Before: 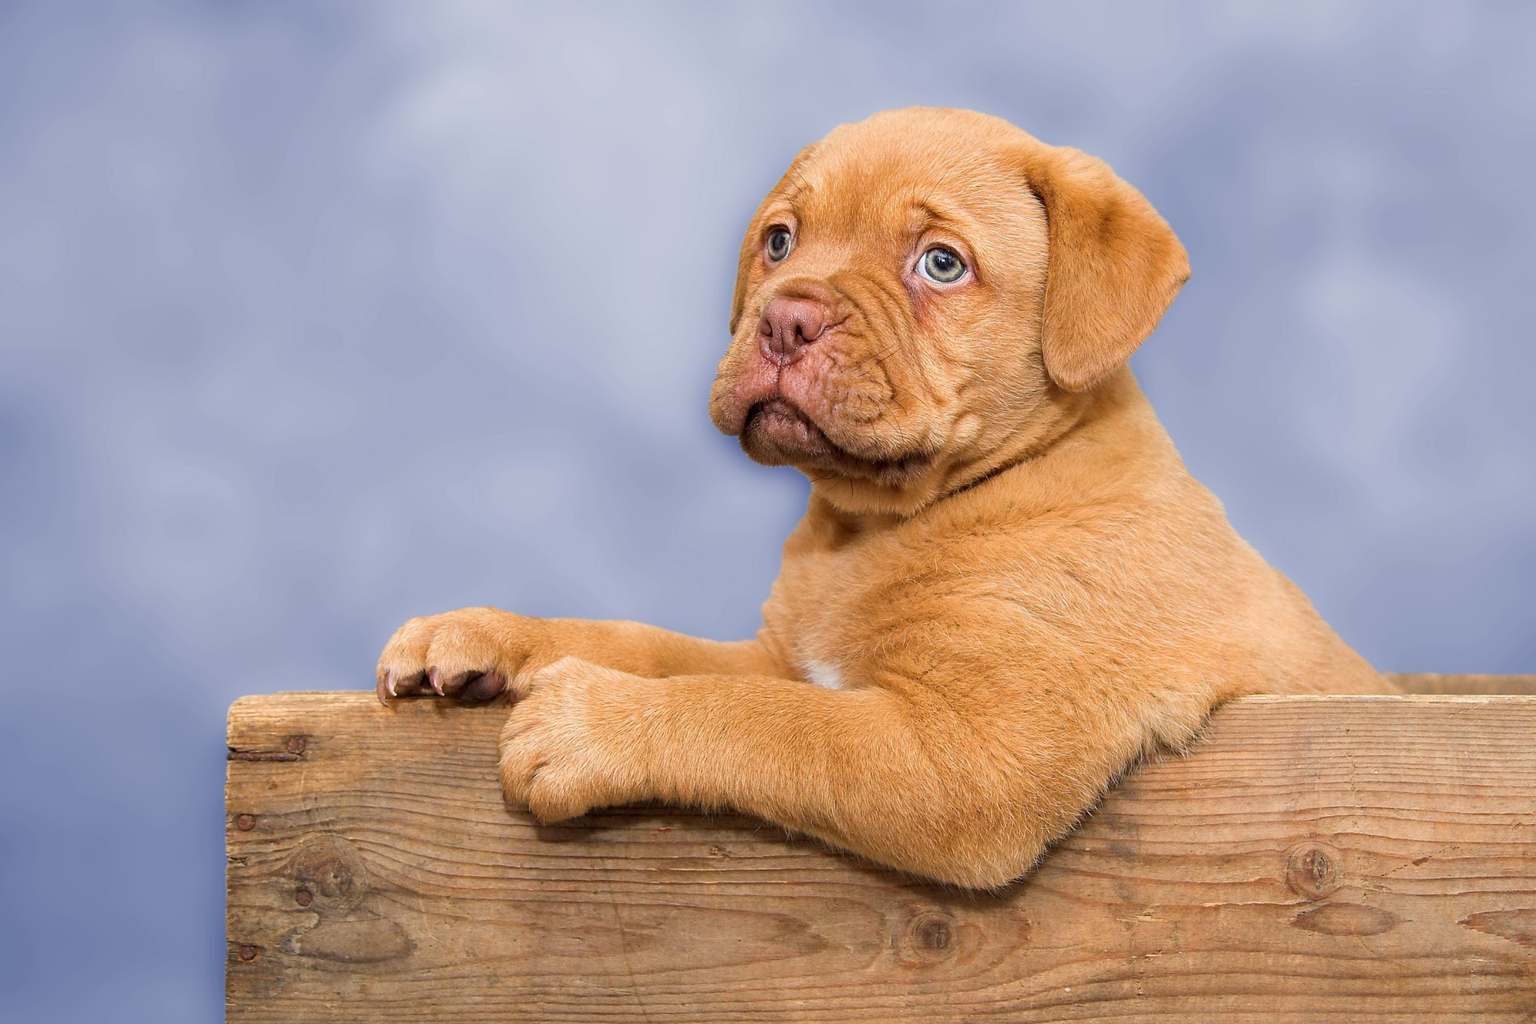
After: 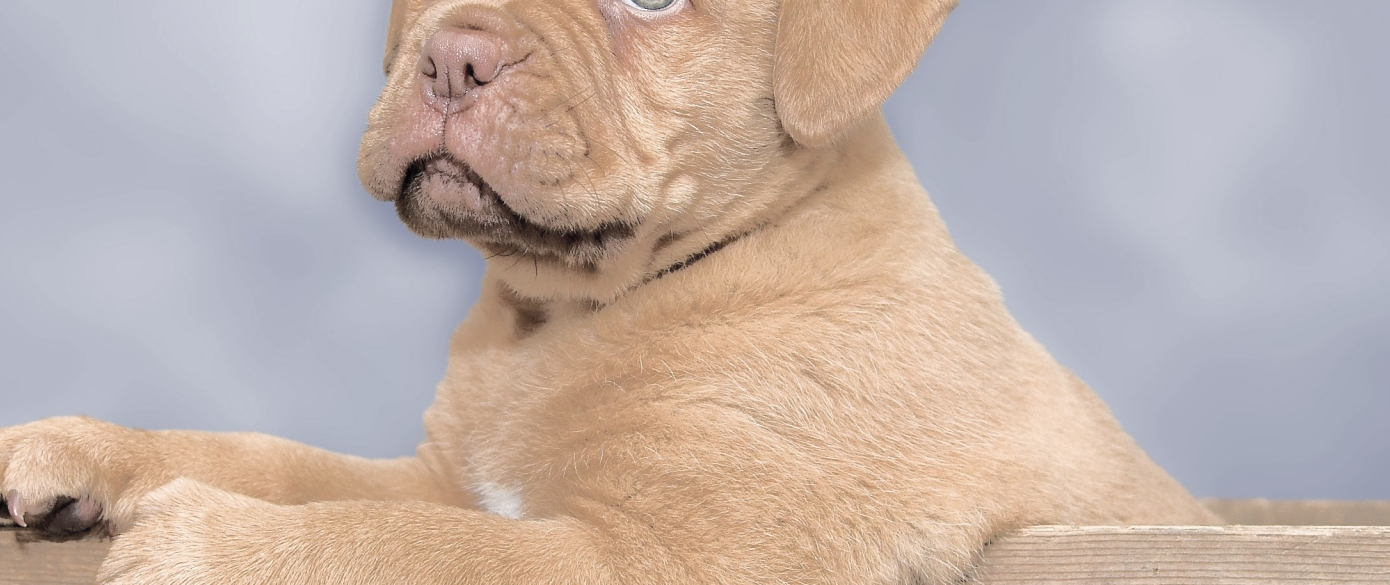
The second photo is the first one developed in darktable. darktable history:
contrast brightness saturation: brightness 0.181, saturation -0.5
crop and rotate: left 27.604%, top 26.823%, bottom 27.452%
tone equalizer: mask exposure compensation -0.489 EV
tone curve: curves: ch0 [(0, 0) (0.003, 0.005) (0.011, 0.012) (0.025, 0.026) (0.044, 0.046) (0.069, 0.071) (0.1, 0.098) (0.136, 0.135) (0.177, 0.178) (0.224, 0.217) (0.277, 0.274) (0.335, 0.335) (0.399, 0.442) (0.468, 0.543) (0.543, 0.6) (0.623, 0.628) (0.709, 0.679) (0.801, 0.782) (0.898, 0.904) (1, 1)], color space Lab, independent channels, preserve colors none
